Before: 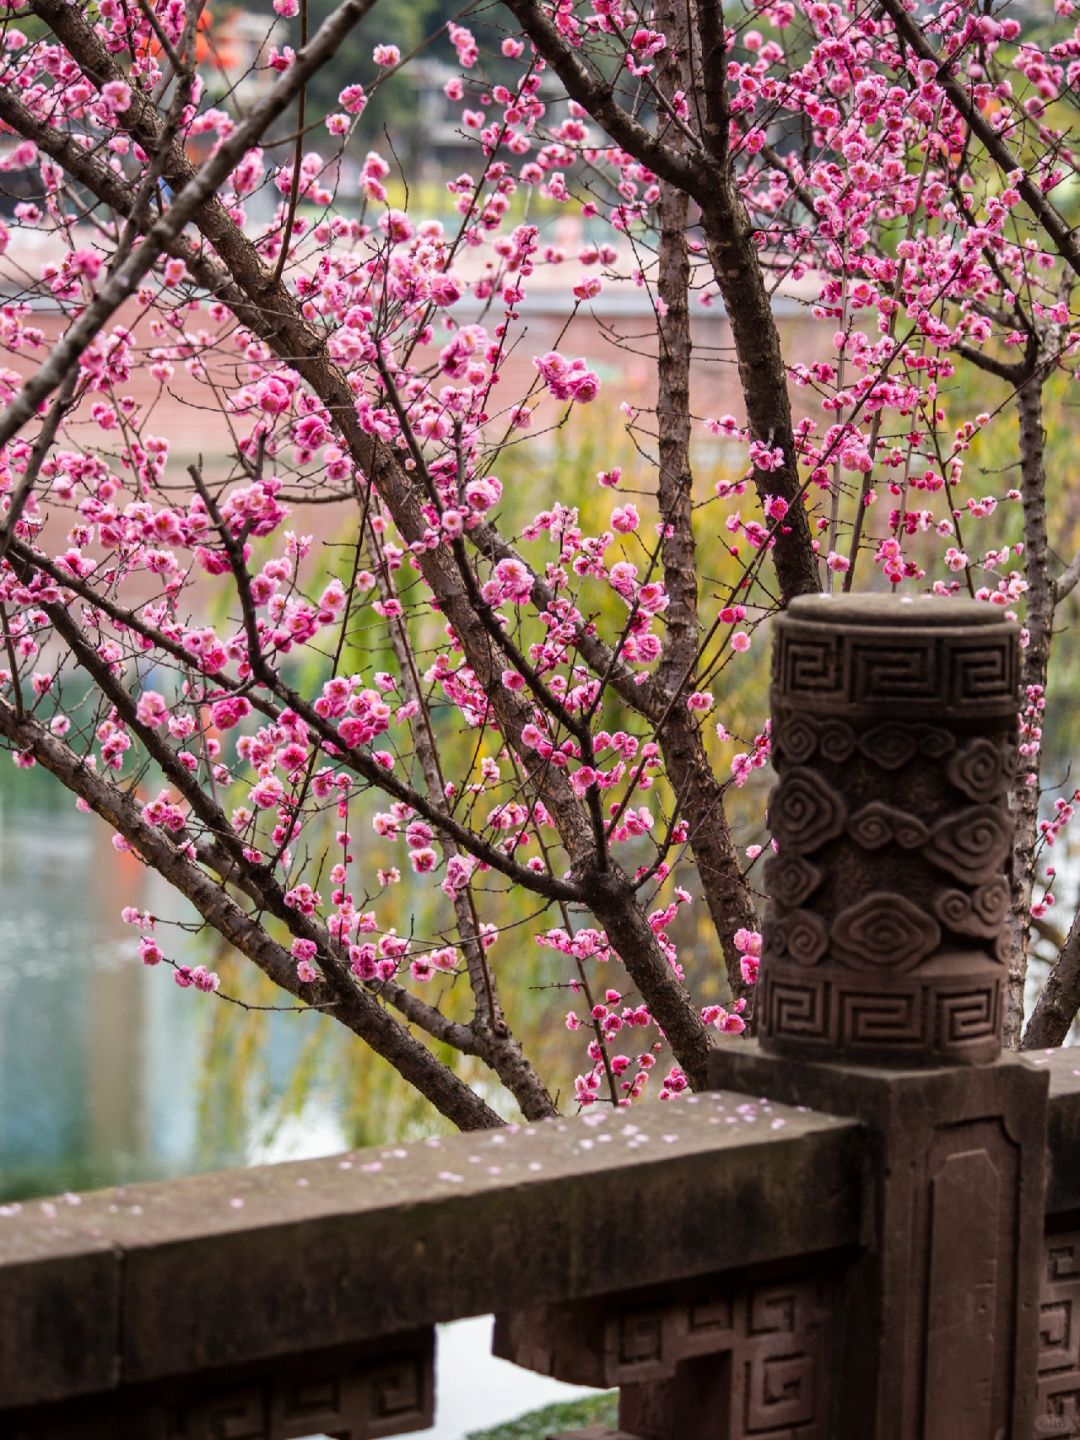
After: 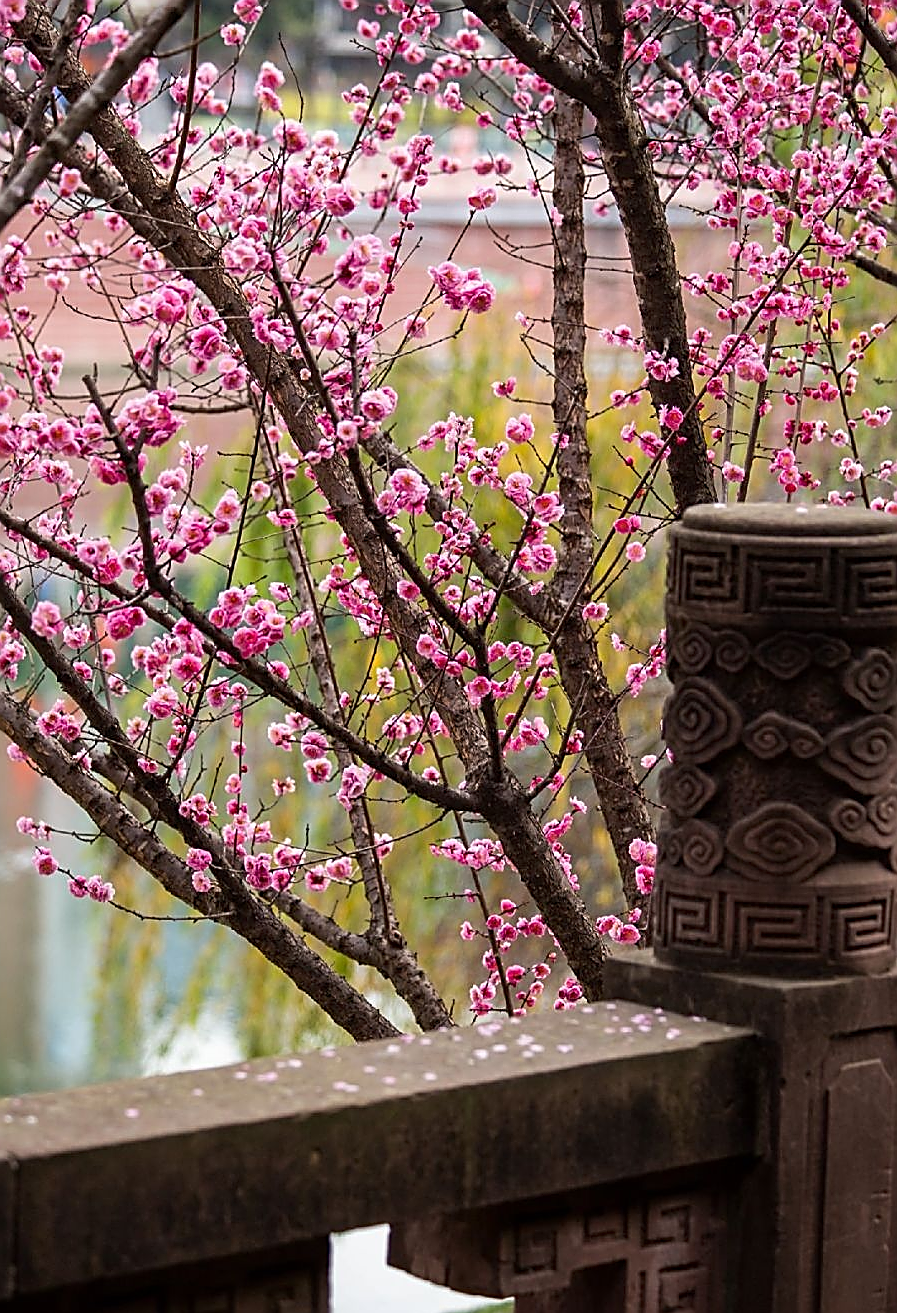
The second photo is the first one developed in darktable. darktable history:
sharpen: radius 1.688, amount 1.306
crop: left 9.788%, top 6.256%, right 7.102%, bottom 2.502%
